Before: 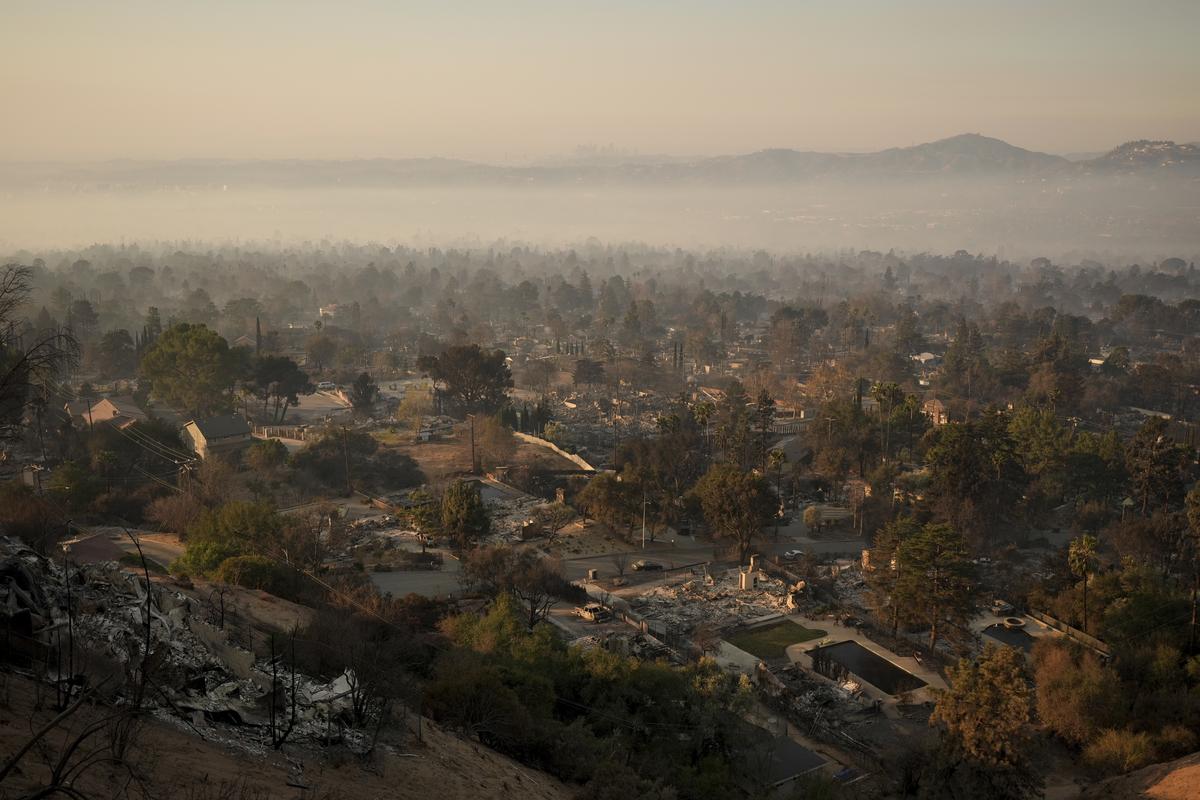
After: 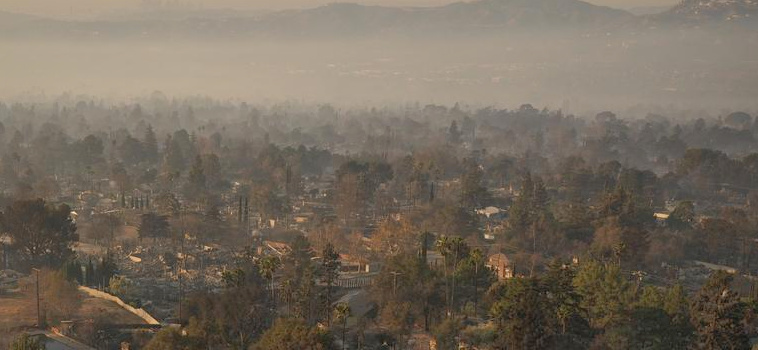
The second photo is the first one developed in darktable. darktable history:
shadows and highlights: shadows 59.27, highlights -60.05
crop: left 36.287%, top 18.258%, right 0.505%, bottom 37.946%
color balance rgb: perceptual saturation grading › global saturation -0.081%, perceptual saturation grading › mid-tones 11.163%
